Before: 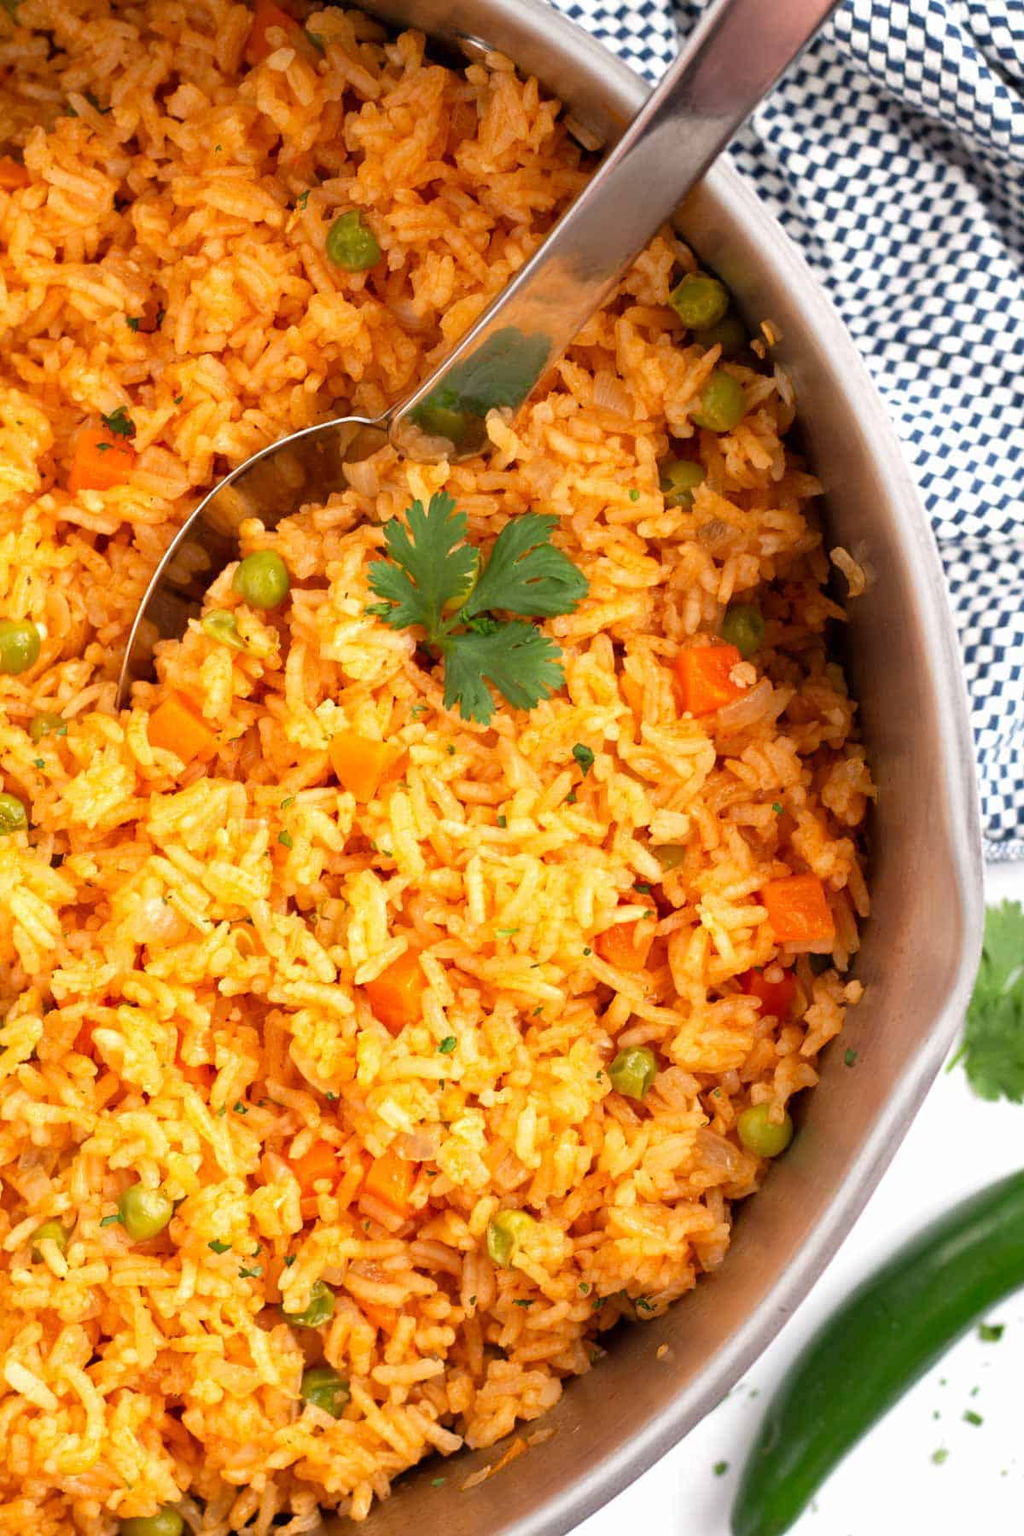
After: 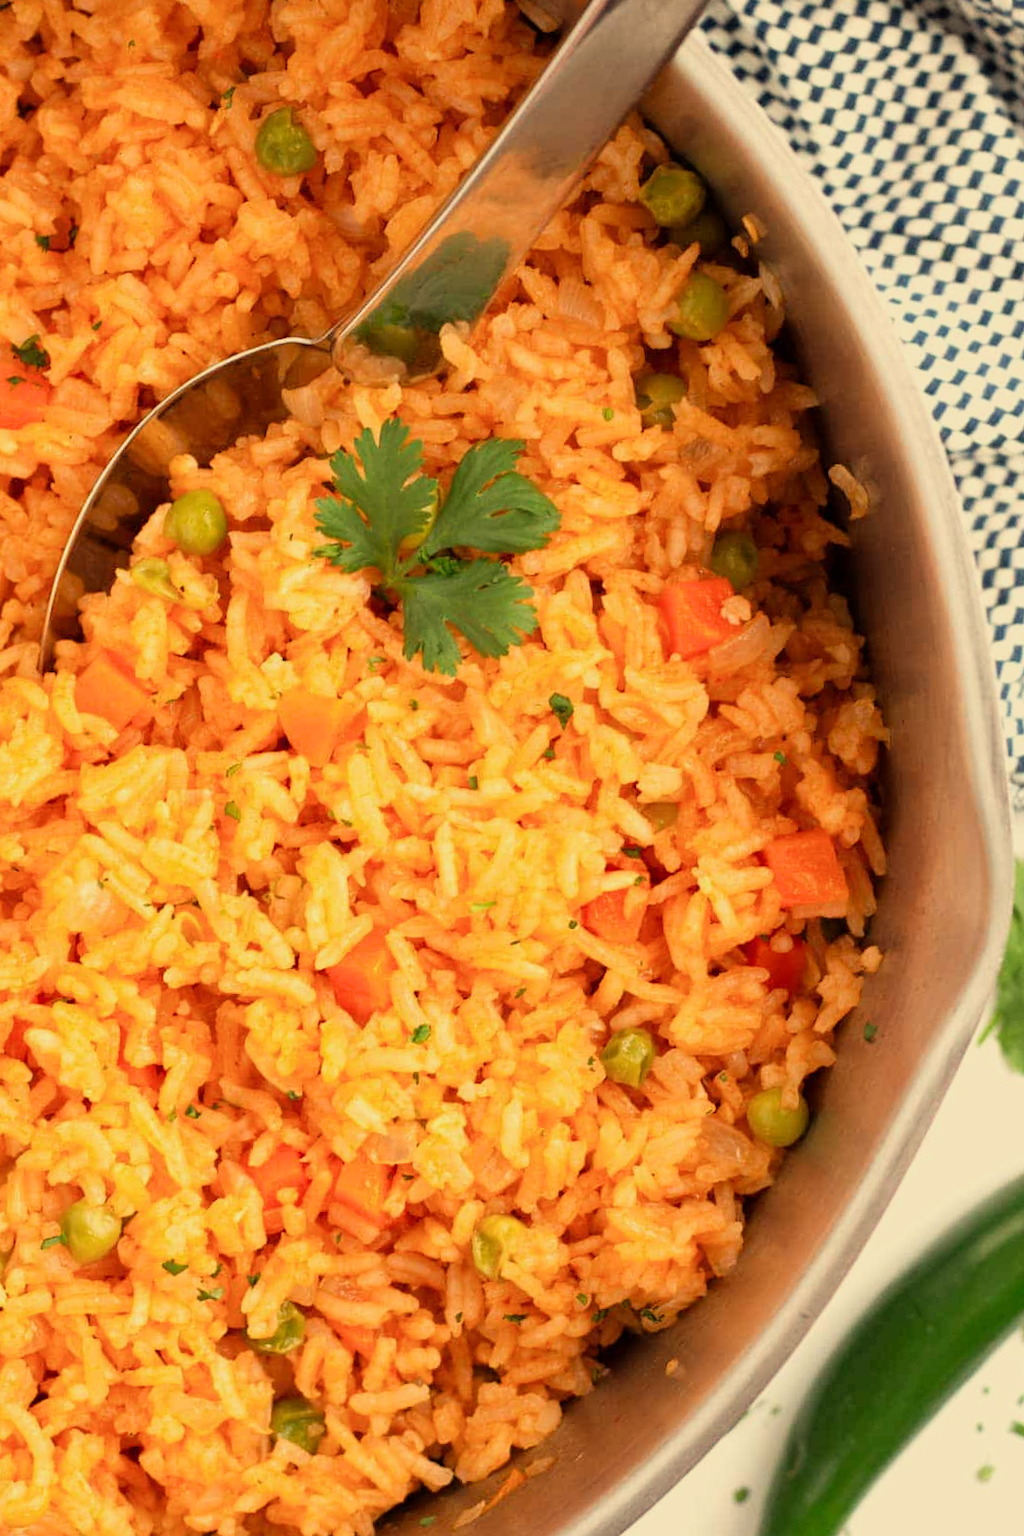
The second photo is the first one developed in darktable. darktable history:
white balance: red 1.08, blue 0.791
filmic rgb: black relative exposure -14.19 EV, white relative exposure 3.39 EV, hardness 7.89, preserve chrominance max RGB
crop and rotate: angle 1.96°, left 5.673%, top 5.673%
